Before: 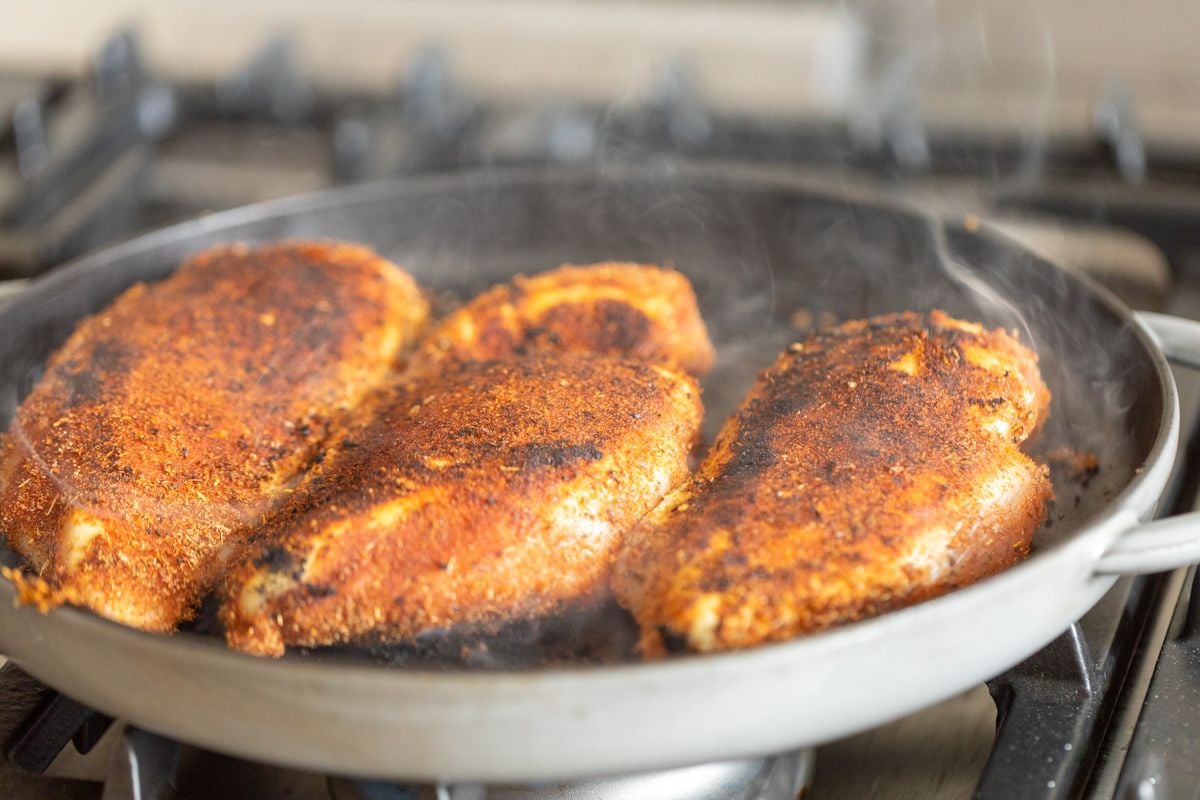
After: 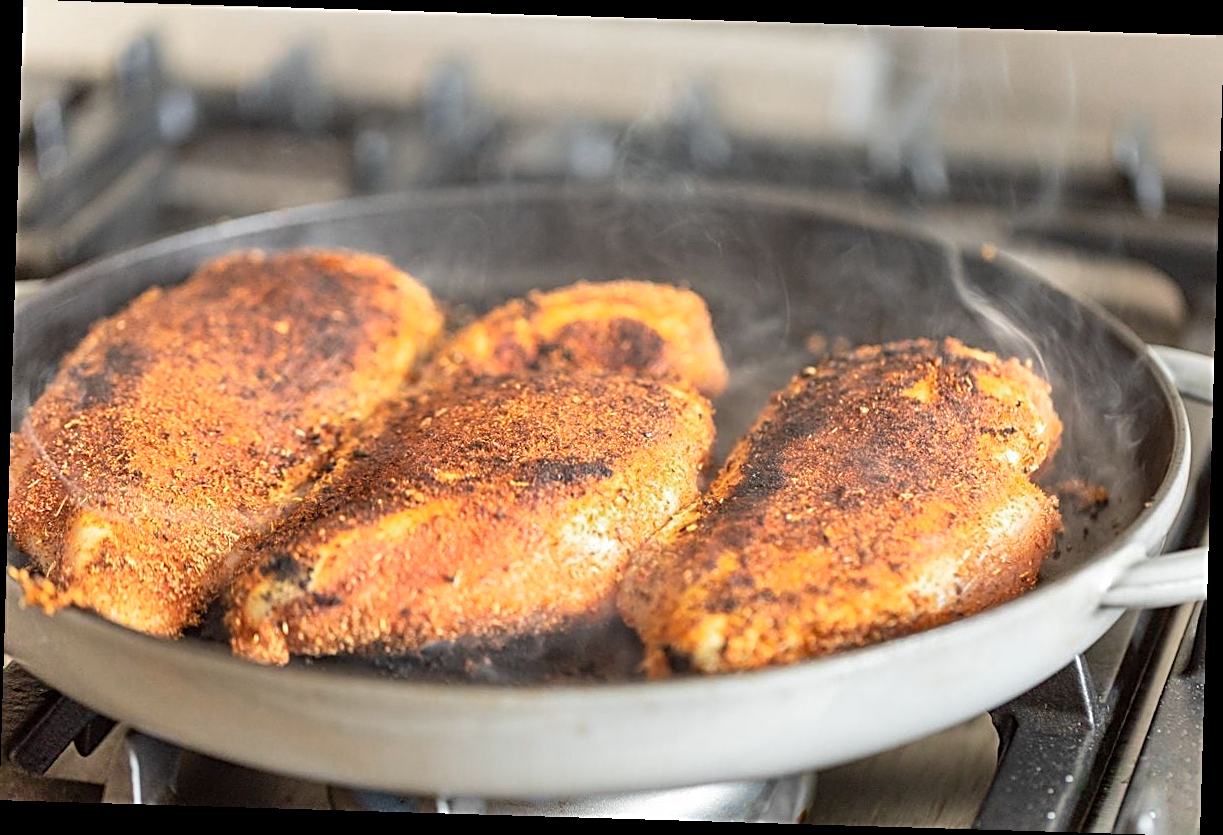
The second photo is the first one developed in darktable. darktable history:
color zones: curves: ch0 [(0, 0.465) (0.092, 0.596) (0.289, 0.464) (0.429, 0.453) (0.571, 0.464) (0.714, 0.455) (0.857, 0.462) (1, 0.465)]
shadows and highlights: soften with gaussian
rotate and perspective: rotation 1.72°, automatic cropping off
sharpen: radius 2.584, amount 0.688
